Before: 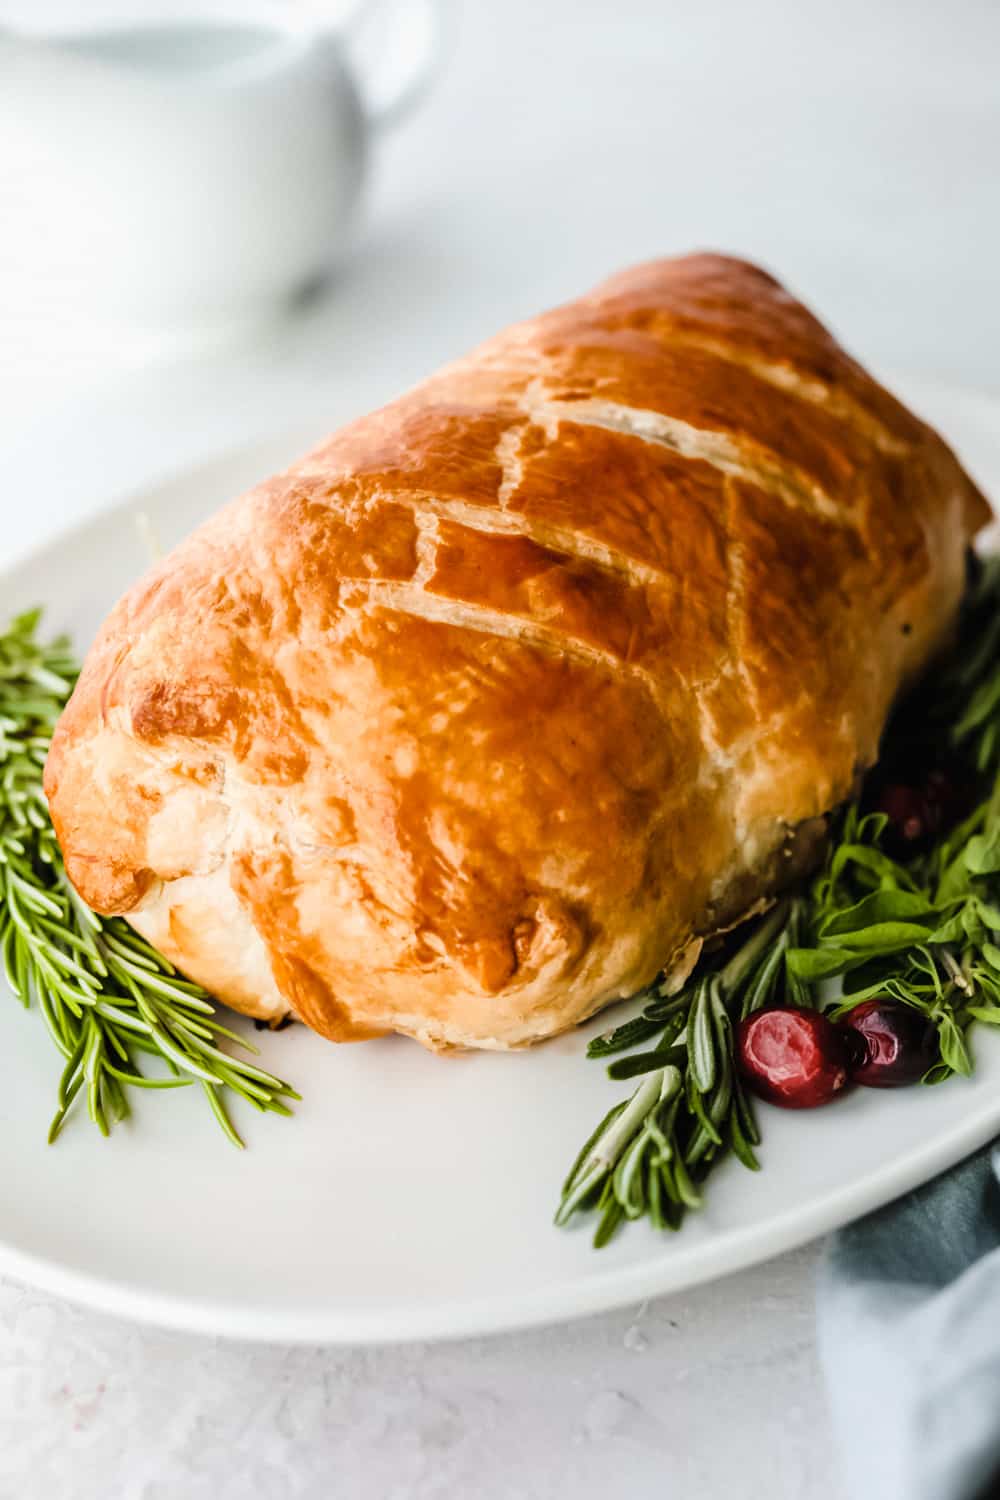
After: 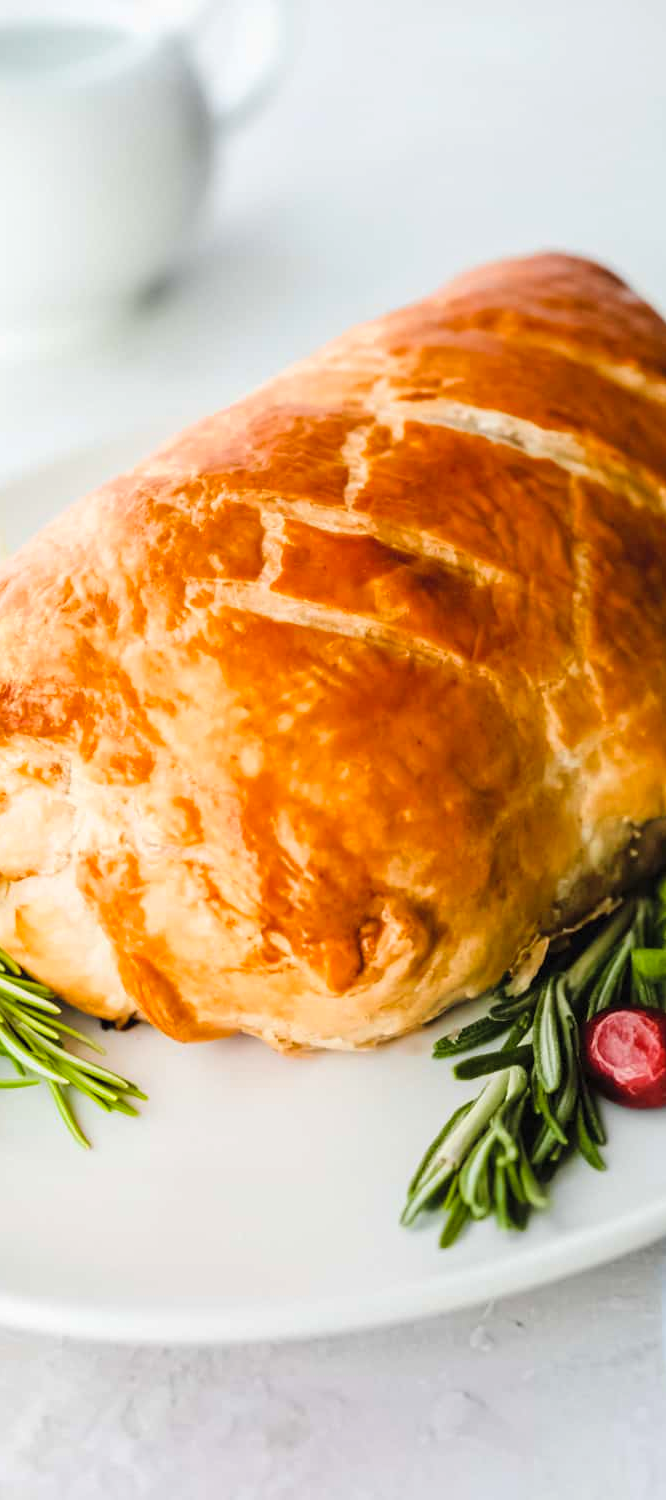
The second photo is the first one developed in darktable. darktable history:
crop: left 15.419%, right 17.914%
contrast brightness saturation: brightness 0.09, saturation 0.19
